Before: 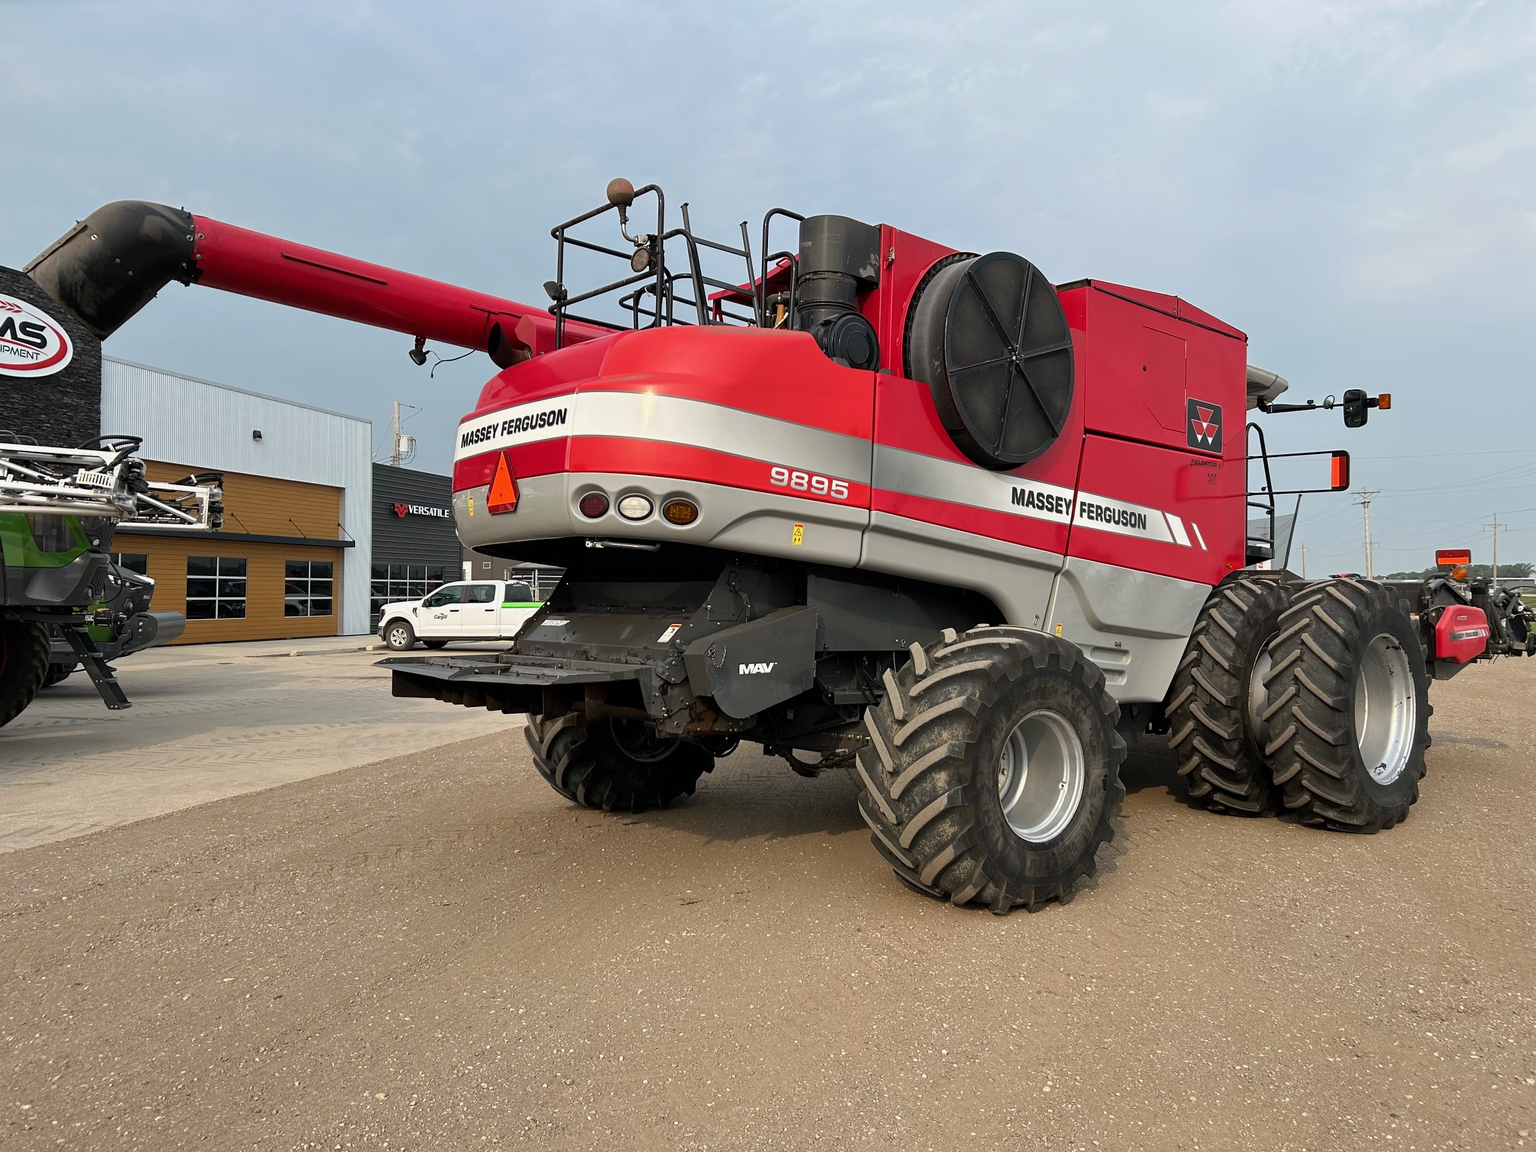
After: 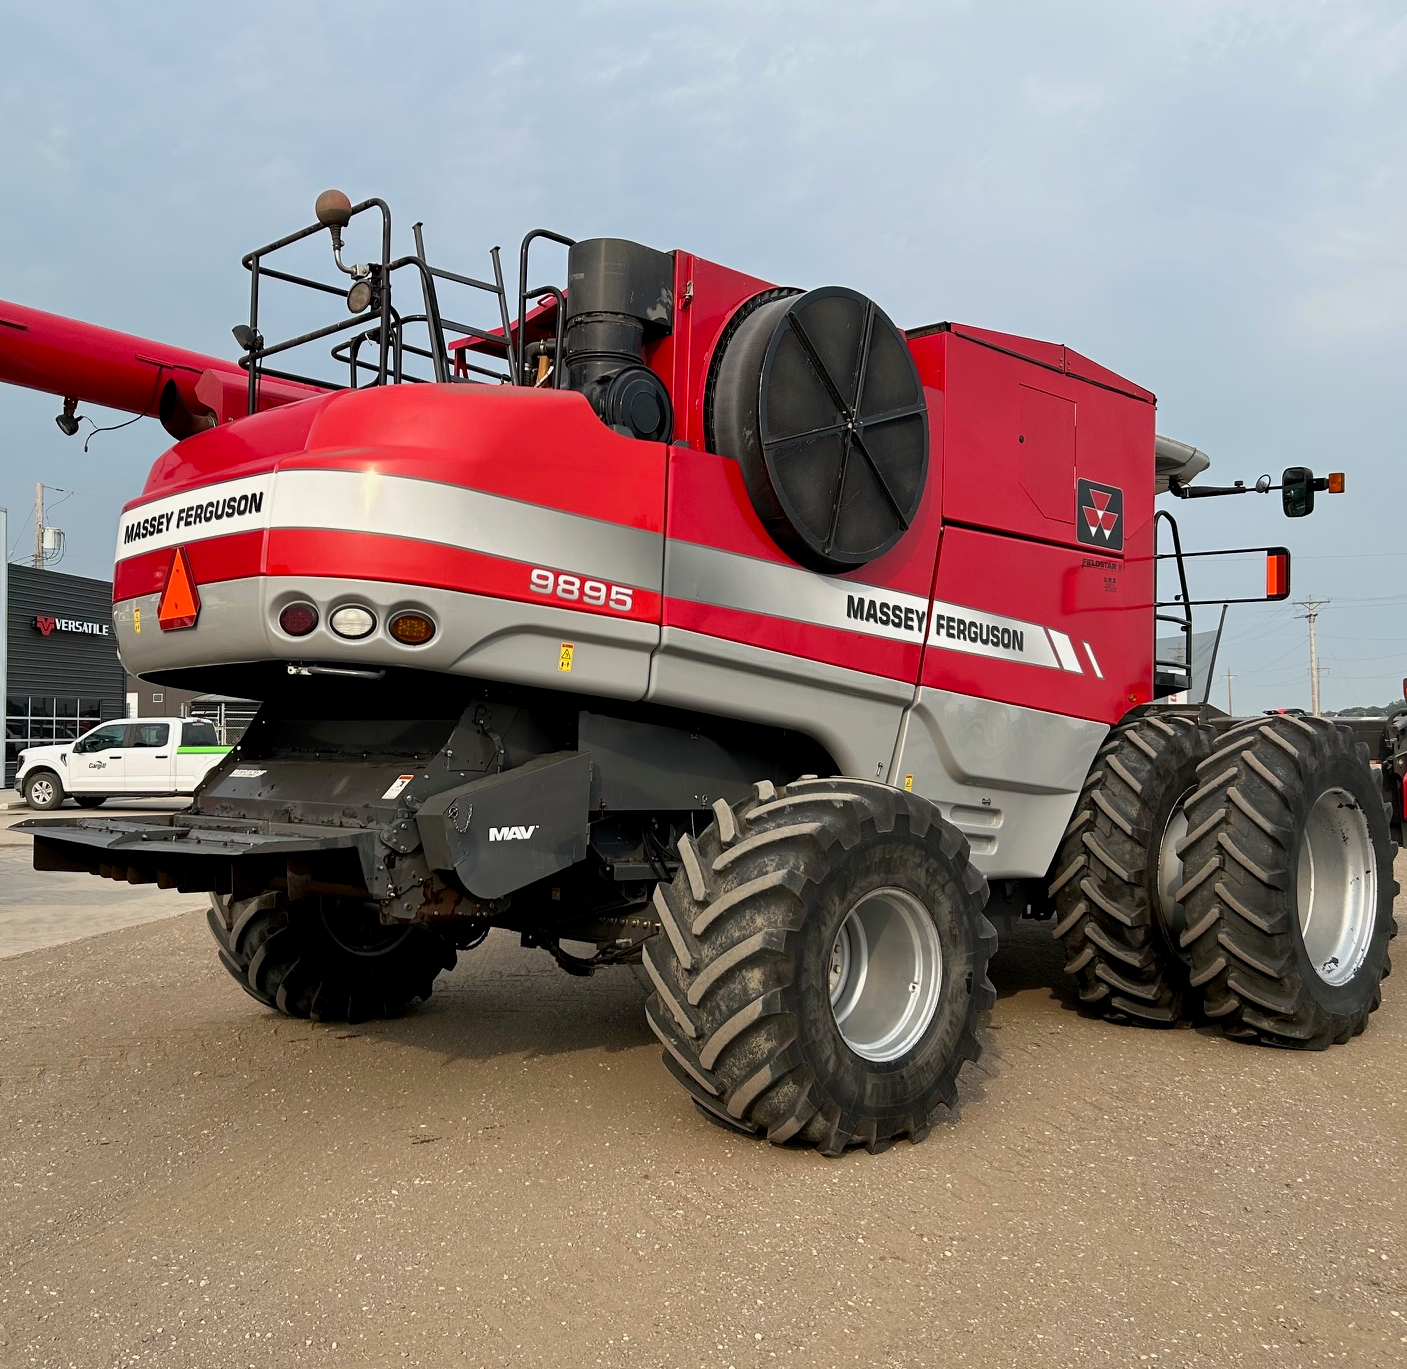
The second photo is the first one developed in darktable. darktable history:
crop and rotate: left 23.881%, top 2.918%, right 6.297%, bottom 6.518%
